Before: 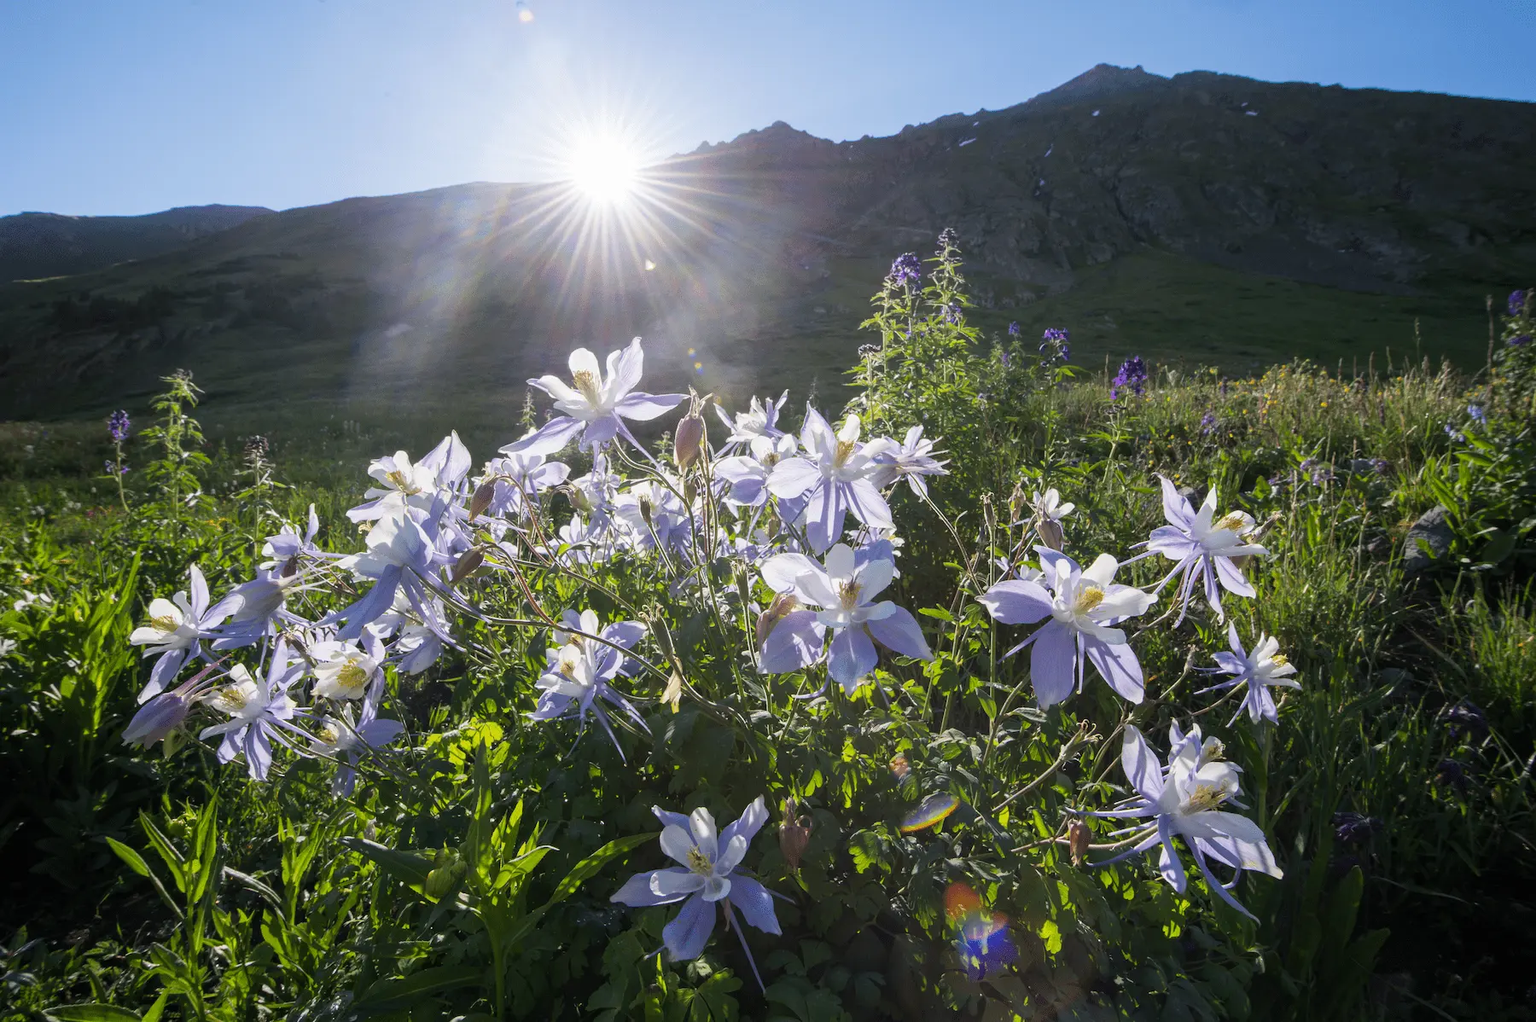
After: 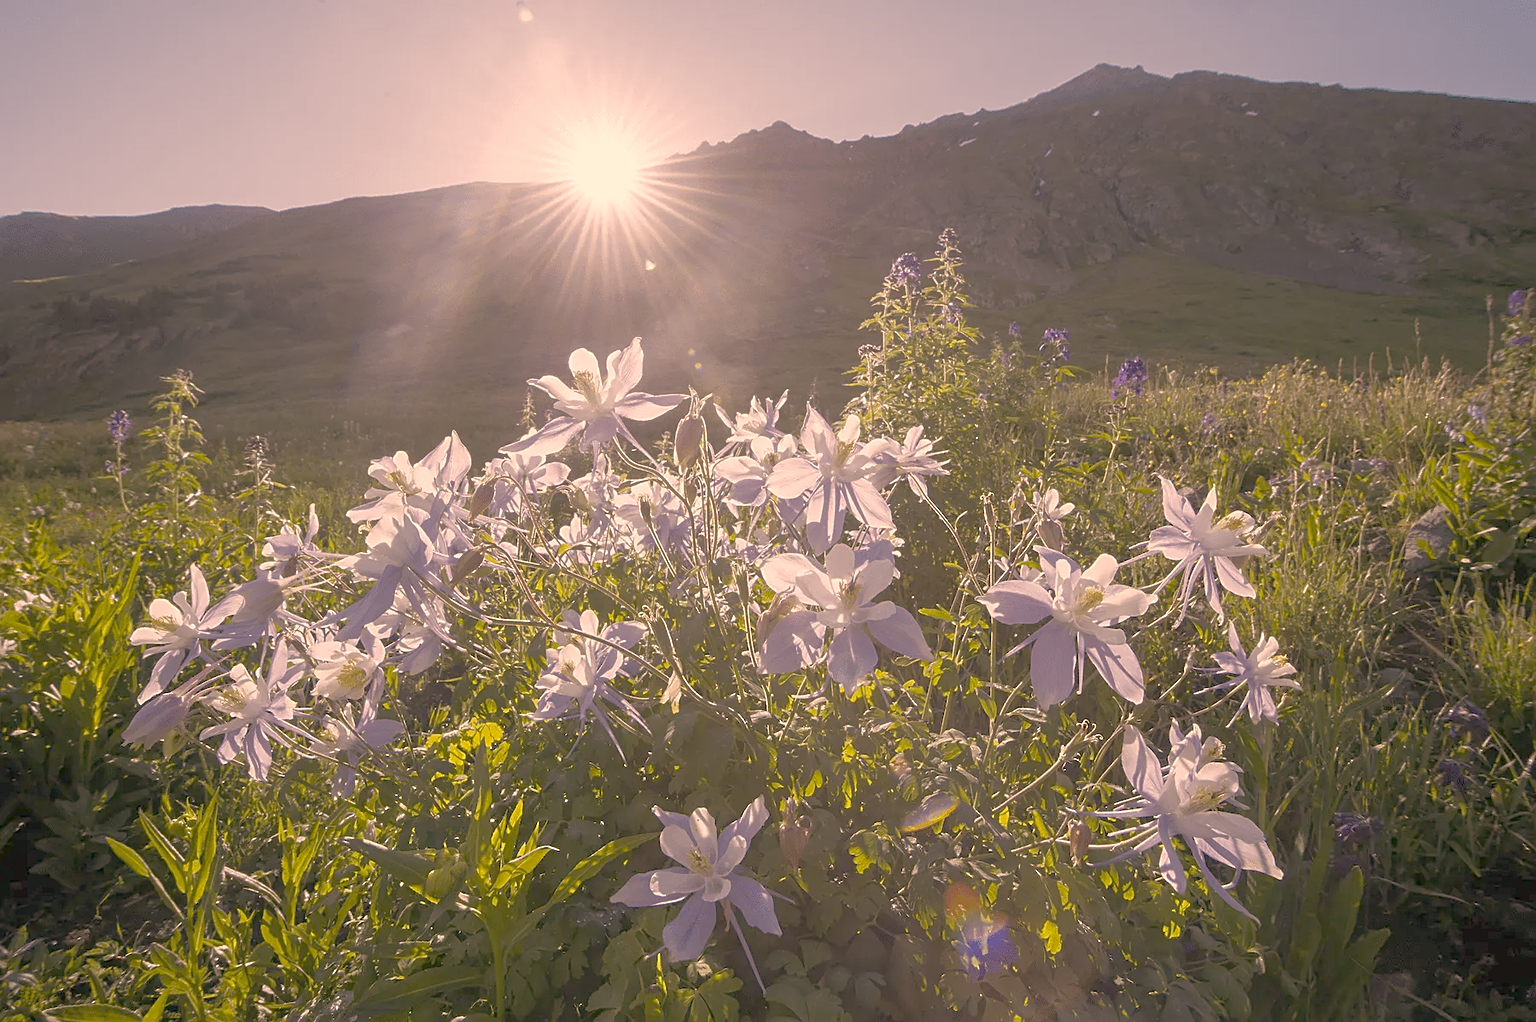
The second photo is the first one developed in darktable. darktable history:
sharpen: on, module defaults
base curve: curves: ch0 [(0, 0) (0.826, 0.587) (1, 1)]
color contrast: green-magenta contrast 0.81
color correction: highlights a* 21.16, highlights b* 19.61
